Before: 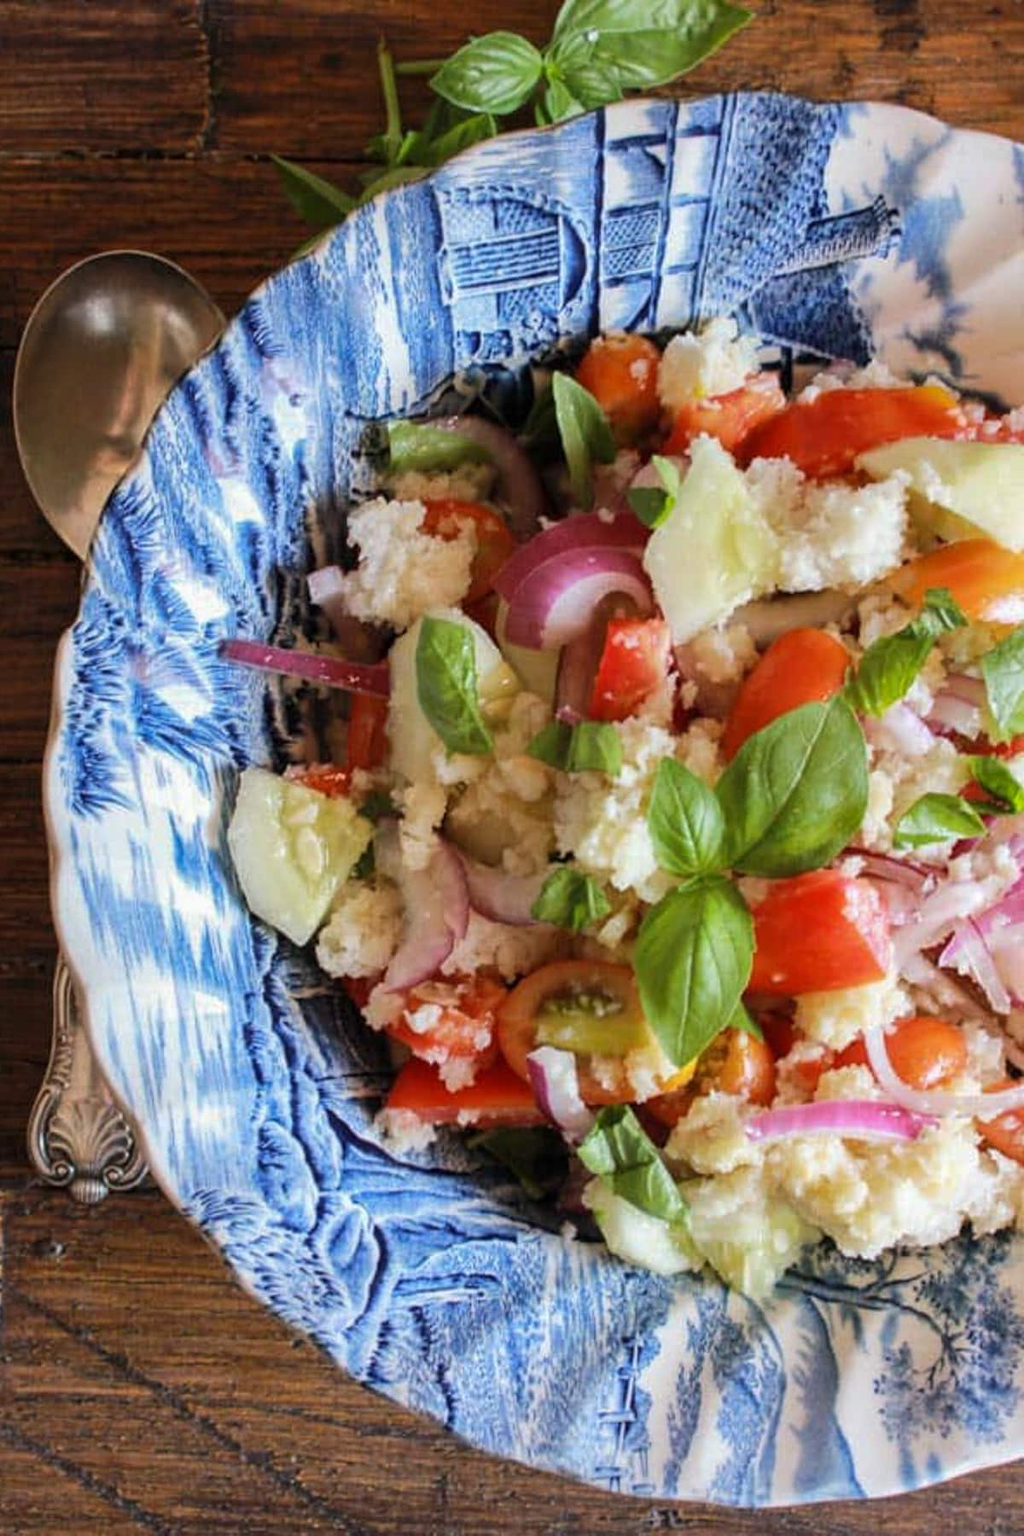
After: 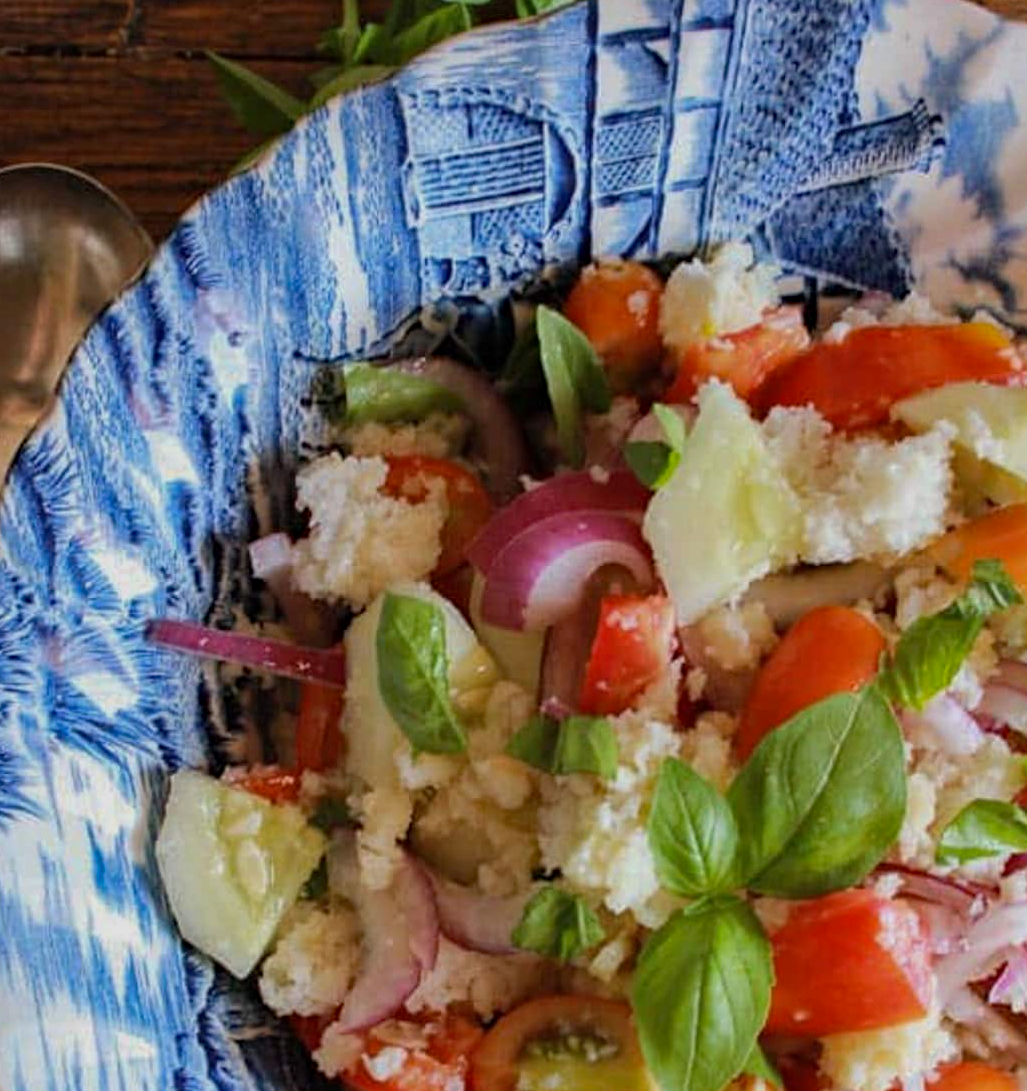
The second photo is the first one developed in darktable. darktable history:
exposure: exposure -0.308 EV, compensate highlight preservation false
haze removal: compatibility mode true, adaptive false
crop and rotate: left 9.308%, top 7.243%, right 5.053%, bottom 32.091%
tone equalizer: -7 EV 0.216 EV, -6 EV 0.106 EV, -5 EV 0.104 EV, -4 EV 0.034 EV, -2 EV -0.037 EV, -1 EV -0.043 EV, +0 EV -0.036 EV, edges refinement/feathering 500, mask exposure compensation -1.57 EV, preserve details guided filter
